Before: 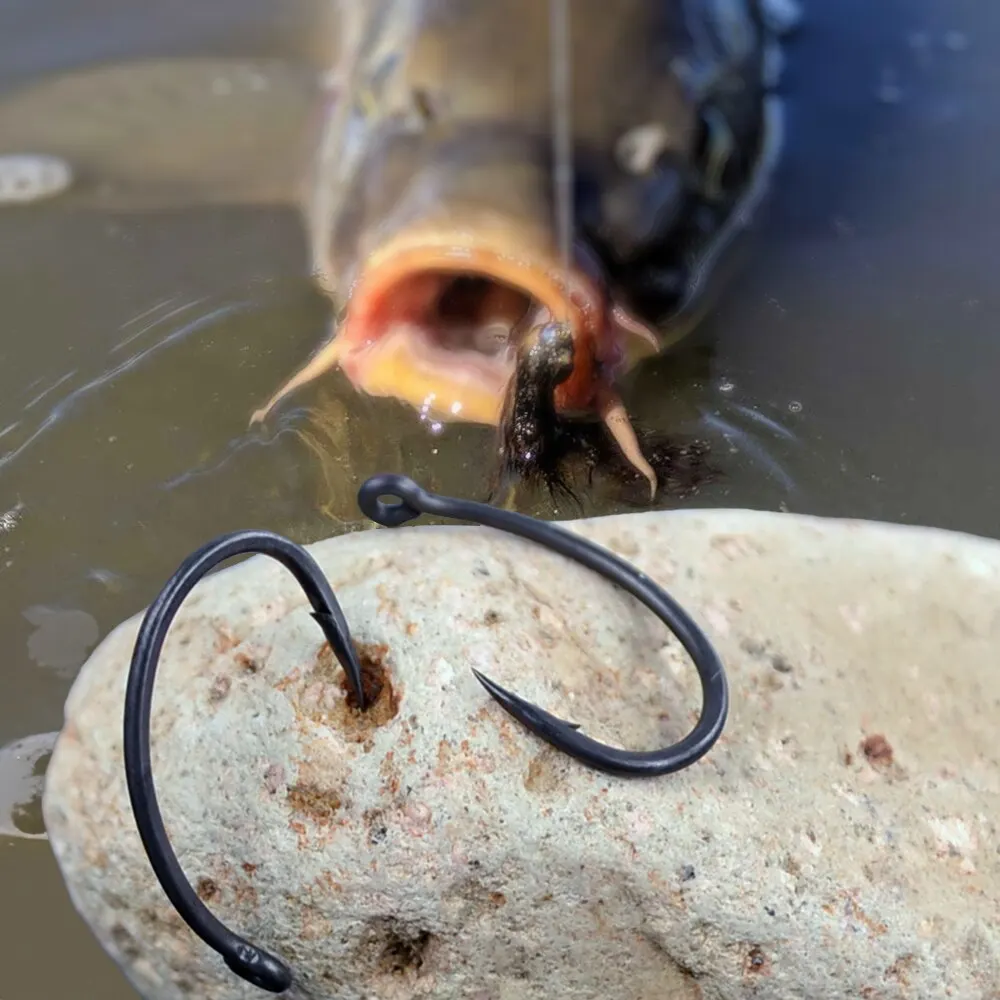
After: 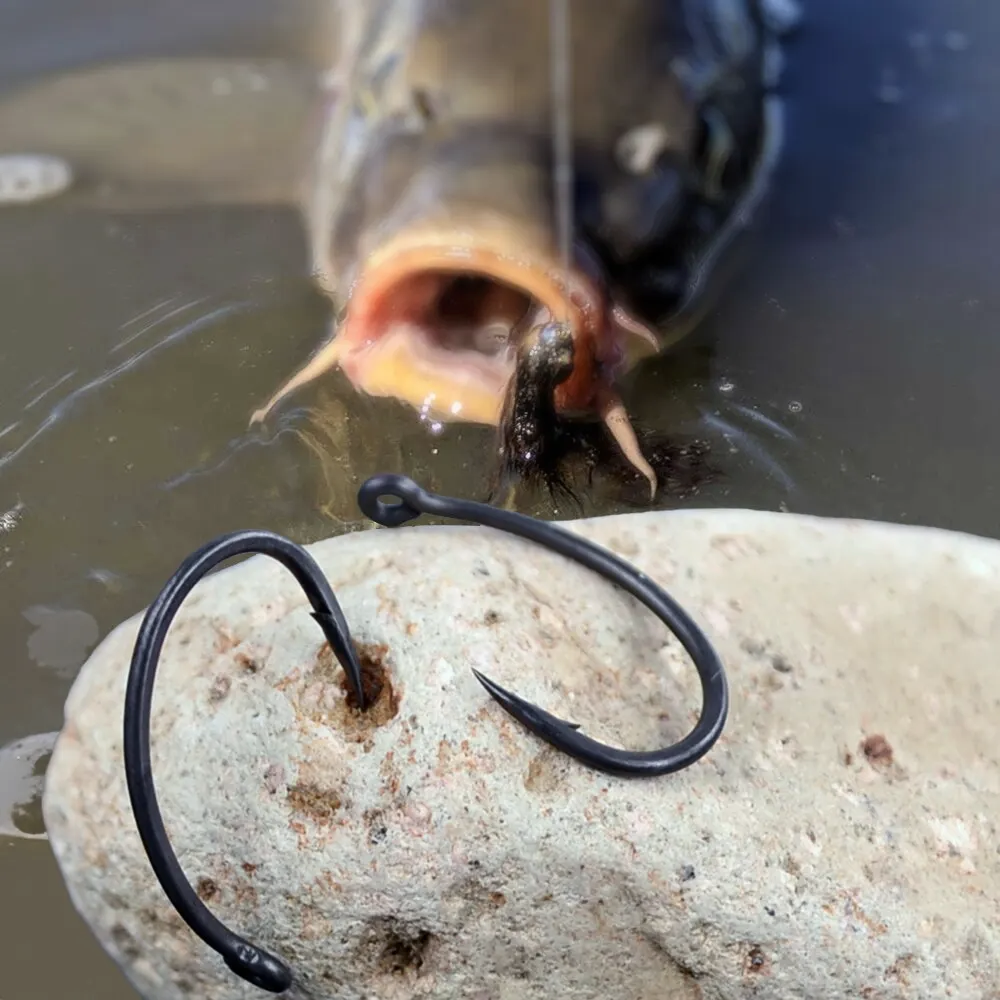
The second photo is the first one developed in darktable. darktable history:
contrast brightness saturation: contrast 0.113, saturation -0.16
